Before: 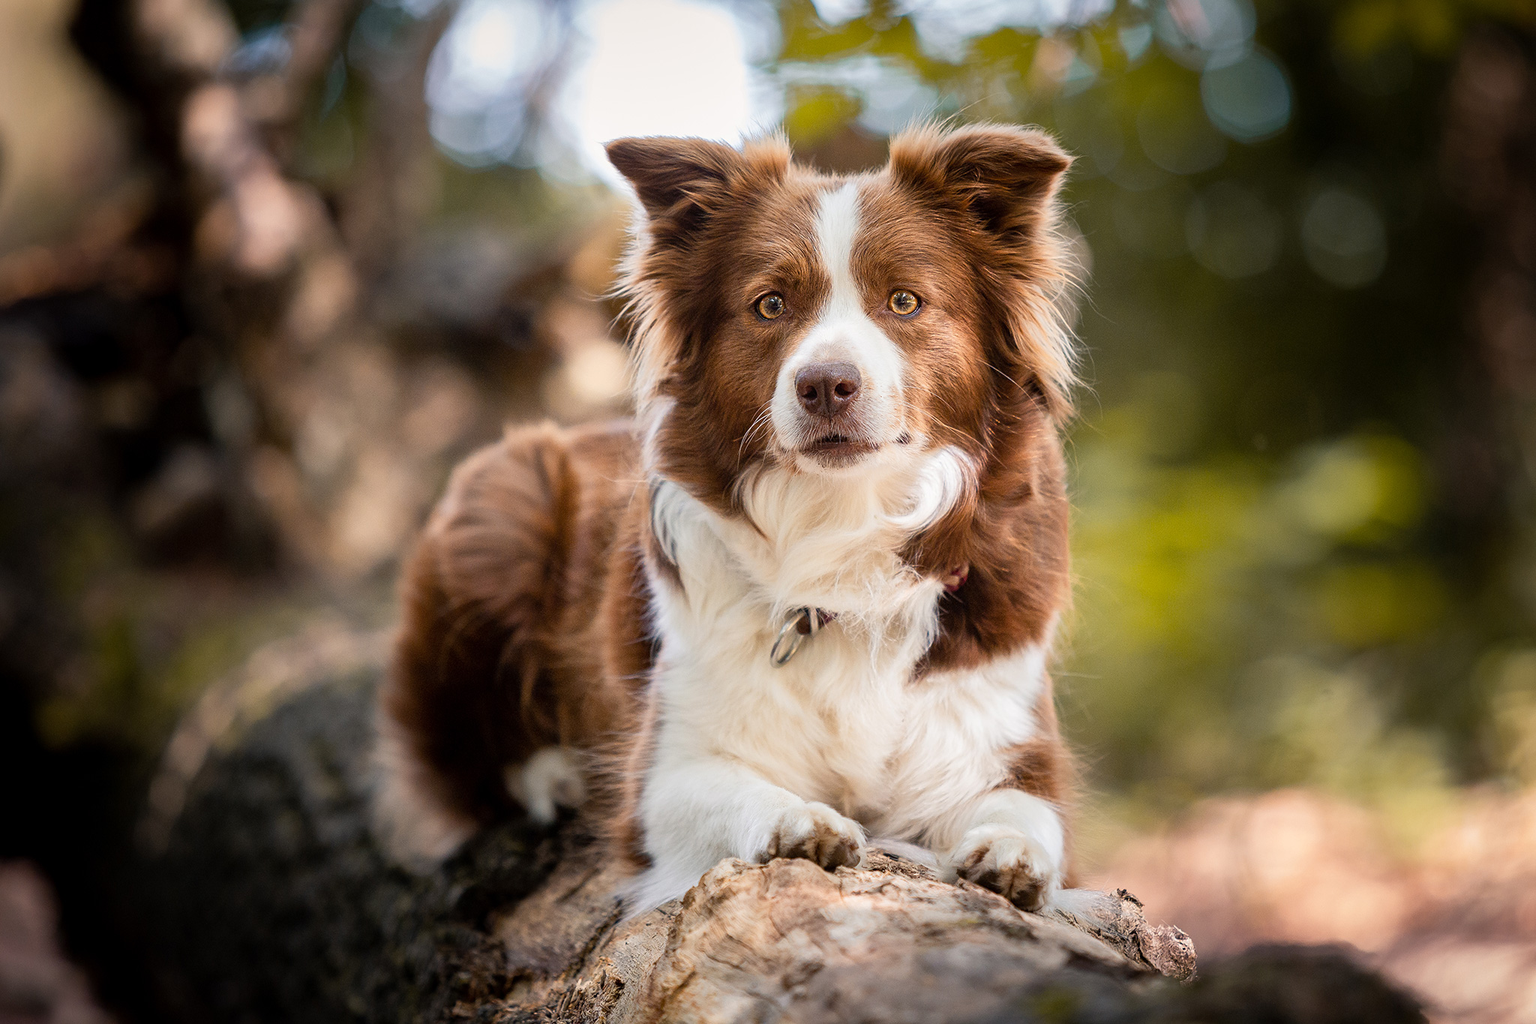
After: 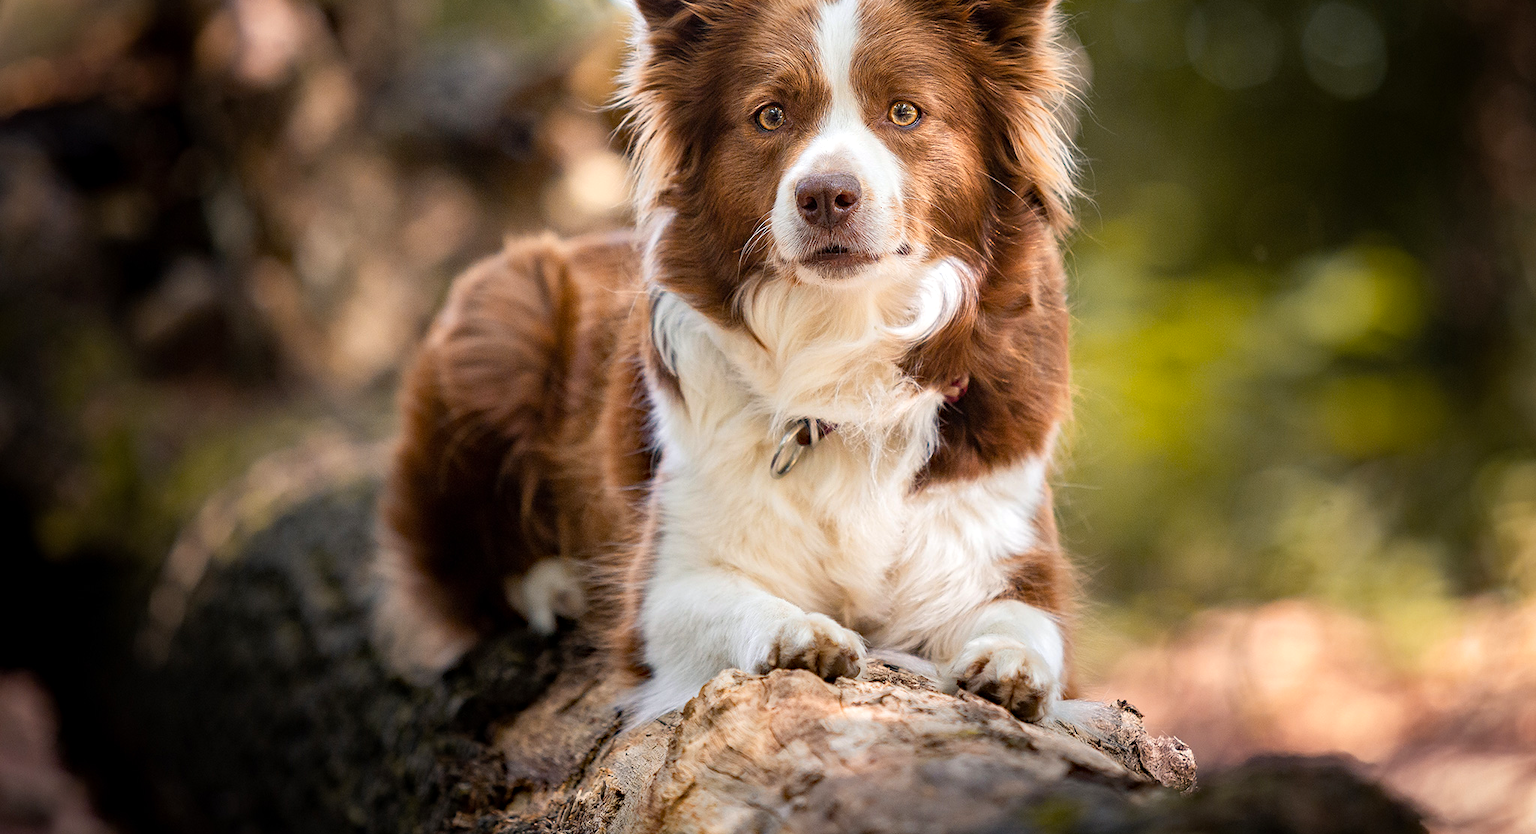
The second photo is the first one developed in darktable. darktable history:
haze removal: strength 0.29, distance 0.25, compatibility mode true, adaptive false
crop and rotate: top 18.507%
tone equalizer: on, module defaults
exposure: exposure 0.127 EV, compensate highlight preservation false
